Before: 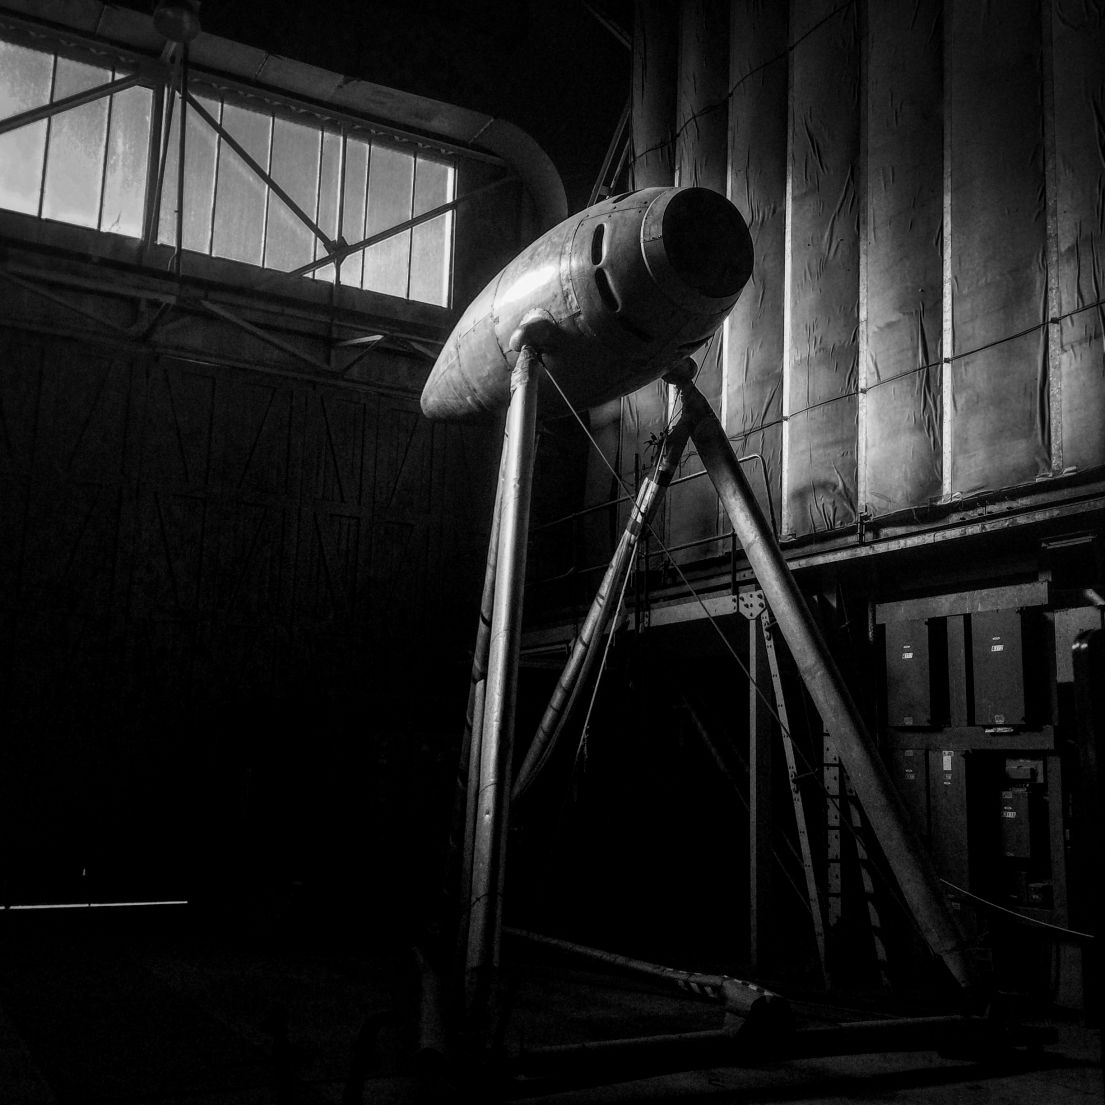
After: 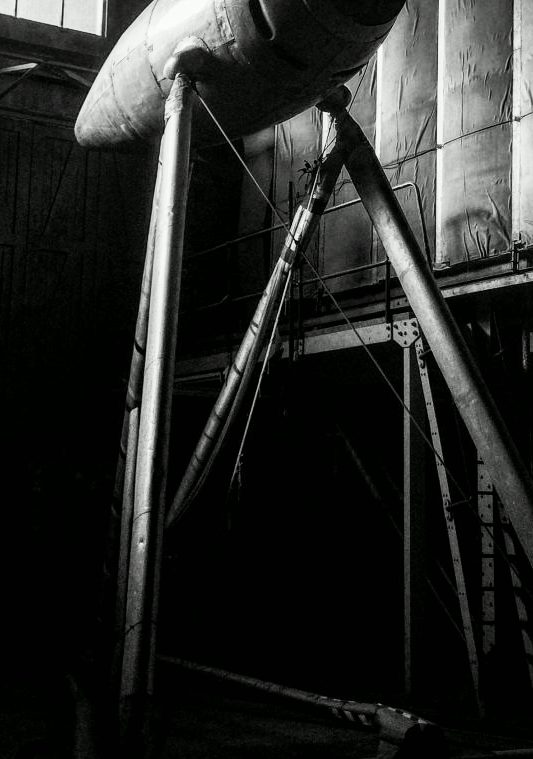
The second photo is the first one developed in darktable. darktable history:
tone curve: curves: ch0 [(0, 0) (0.055, 0.057) (0.258, 0.307) (0.434, 0.543) (0.517, 0.657) (0.745, 0.874) (1, 1)]; ch1 [(0, 0) (0.346, 0.307) (0.418, 0.383) (0.46, 0.439) (0.482, 0.493) (0.502, 0.497) (0.517, 0.506) (0.55, 0.561) (0.588, 0.61) (0.646, 0.688) (1, 1)]; ch2 [(0, 0) (0.346, 0.34) (0.431, 0.45) (0.485, 0.499) (0.5, 0.503) (0.527, 0.508) (0.545, 0.562) (0.679, 0.706) (1, 1)], color space Lab, independent channels, preserve colors none
local contrast: mode bilateral grid, contrast 10, coarseness 25, detail 110%, midtone range 0.2
crop: left 31.379%, top 24.658%, right 20.326%, bottom 6.628%
